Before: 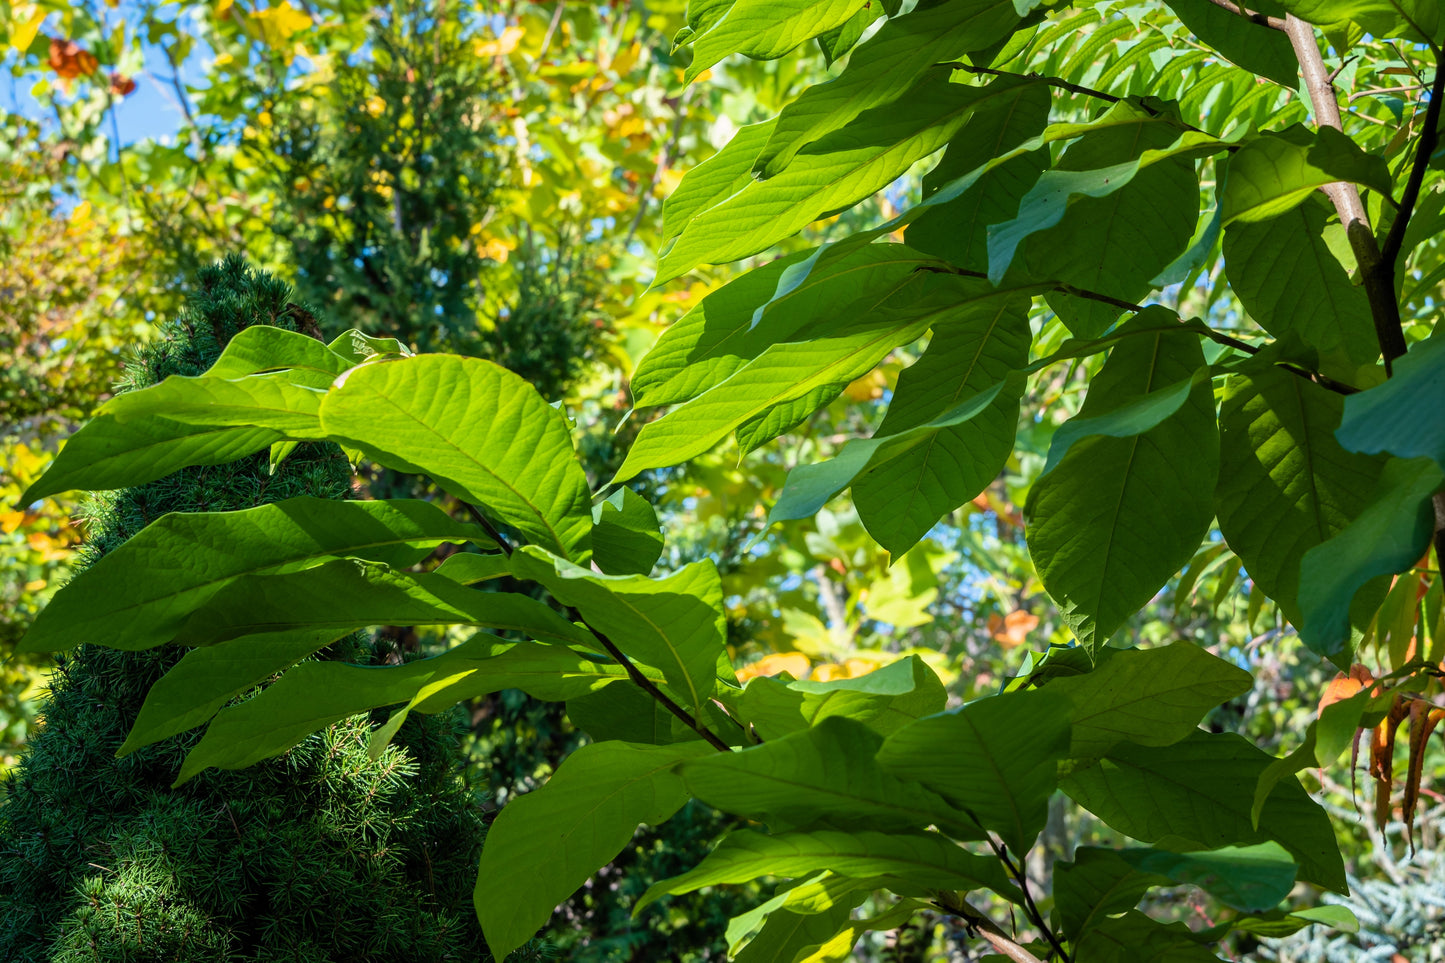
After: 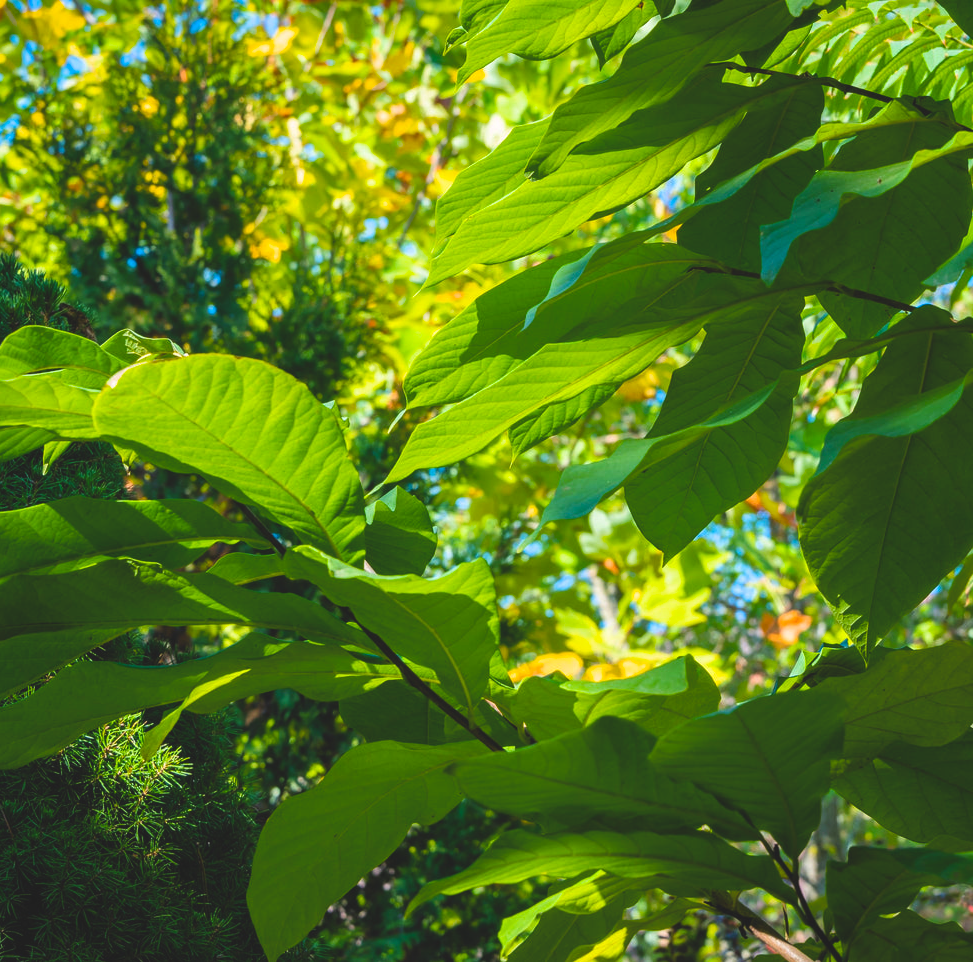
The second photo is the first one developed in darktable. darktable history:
color balance rgb: global offset › luminance 1.482%, linear chroma grading › shadows 10.69%, linear chroma grading › highlights 10.401%, linear chroma grading › global chroma 14.383%, linear chroma grading › mid-tones 14.847%, perceptual saturation grading › global saturation 0.275%, global vibrance 20%
crop and rotate: left 15.765%, right 16.896%
